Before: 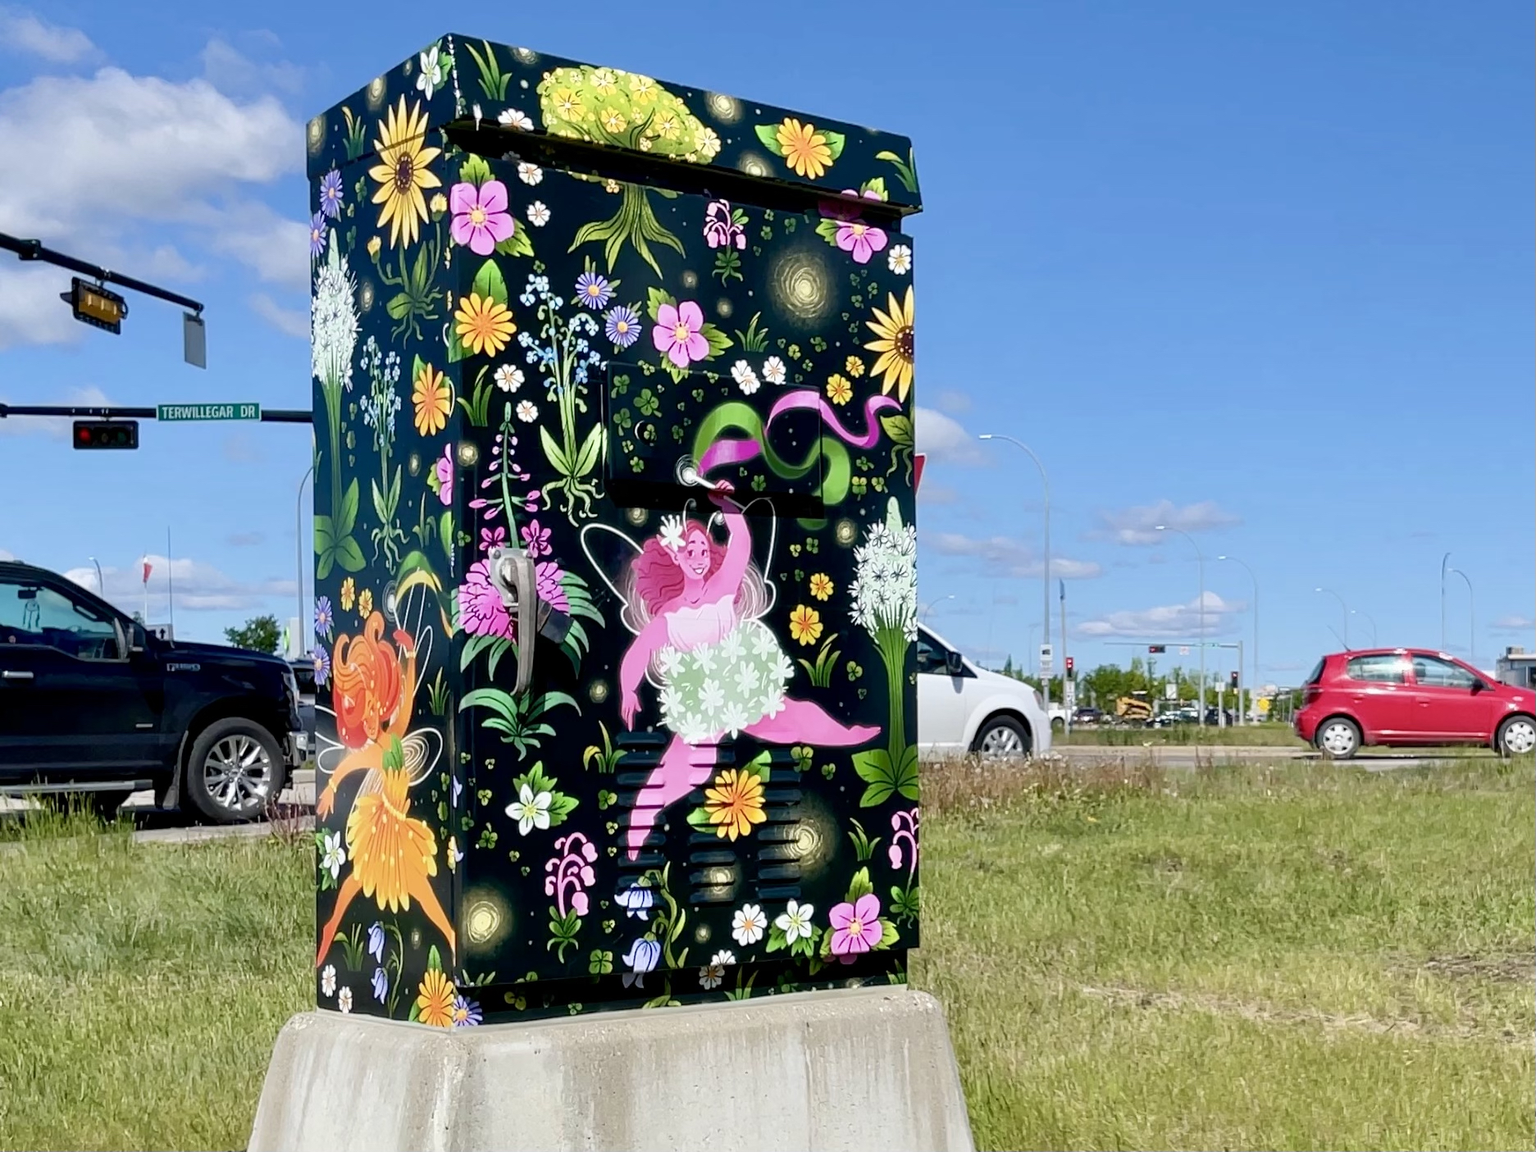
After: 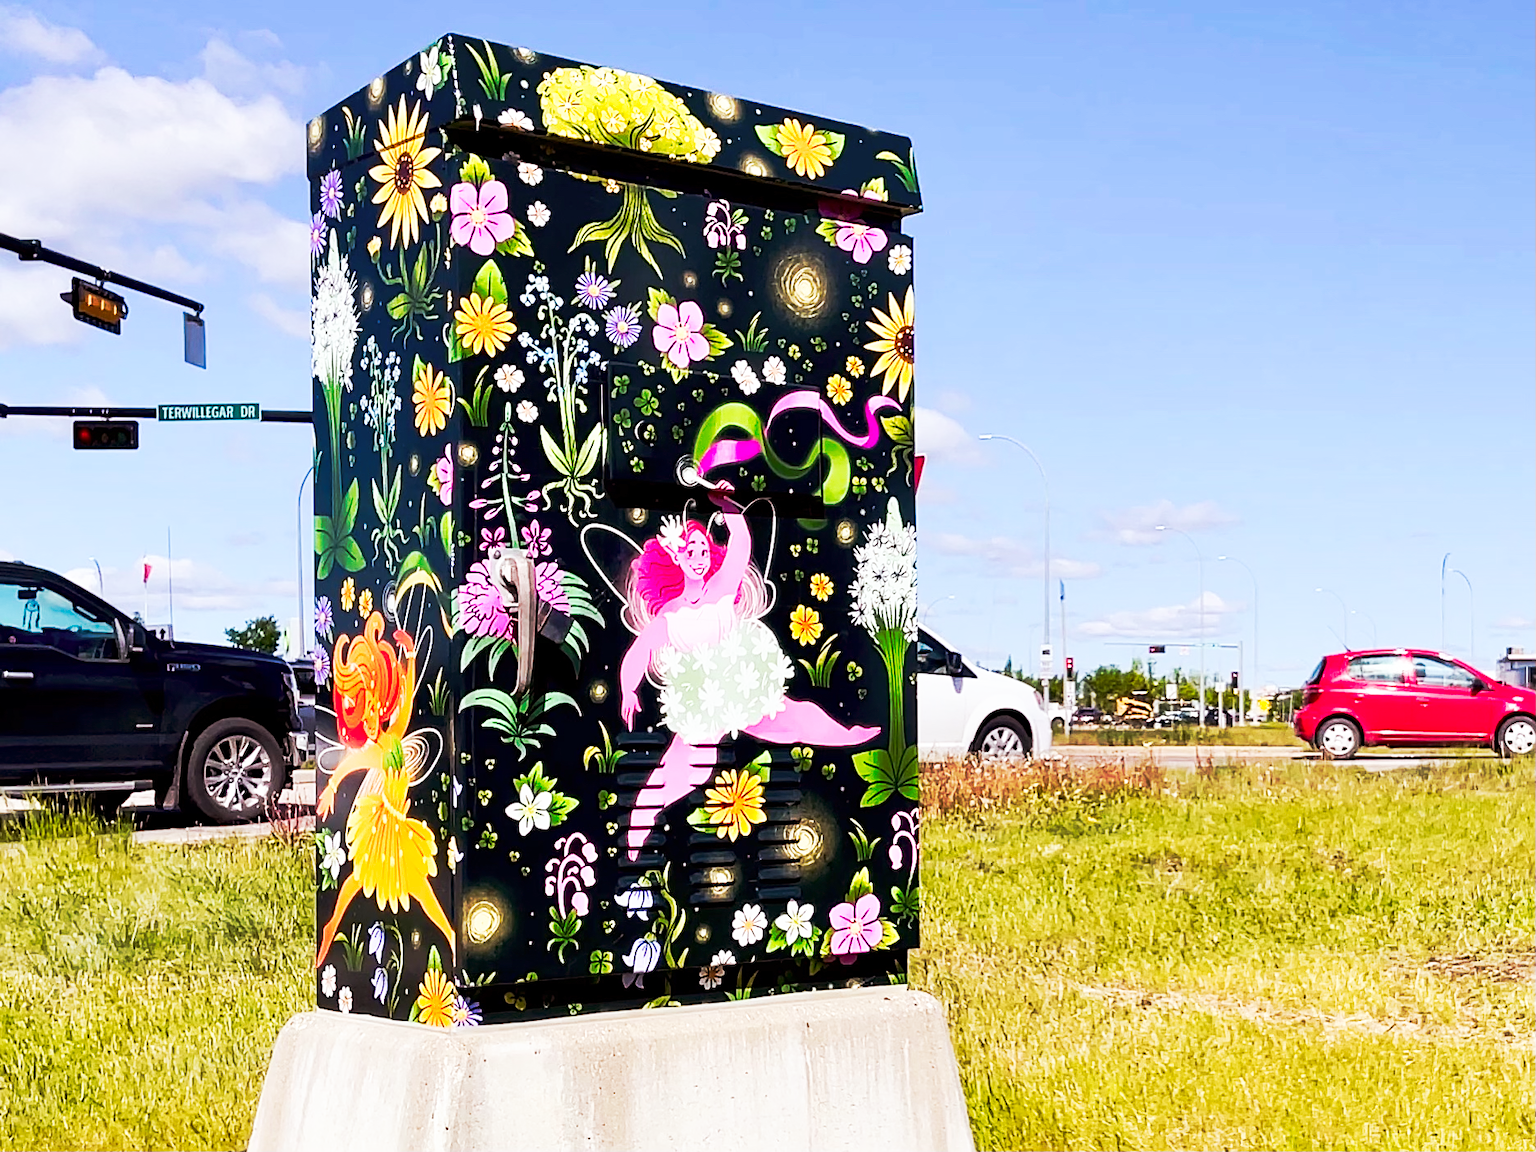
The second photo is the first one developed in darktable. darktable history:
tone curve: curves: ch0 [(0, 0) (0.003, 0.003) (0.011, 0.008) (0.025, 0.018) (0.044, 0.04) (0.069, 0.062) (0.1, 0.09) (0.136, 0.121) (0.177, 0.158) (0.224, 0.197) (0.277, 0.255) (0.335, 0.314) (0.399, 0.391) (0.468, 0.496) (0.543, 0.683) (0.623, 0.801) (0.709, 0.883) (0.801, 0.94) (0.898, 0.984) (1, 1)], preserve colors none
rgb levels: mode RGB, independent channels, levels [[0, 0.474, 1], [0, 0.5, 1], [0, 0.5, 1]]
sharpen: on, module defaults
